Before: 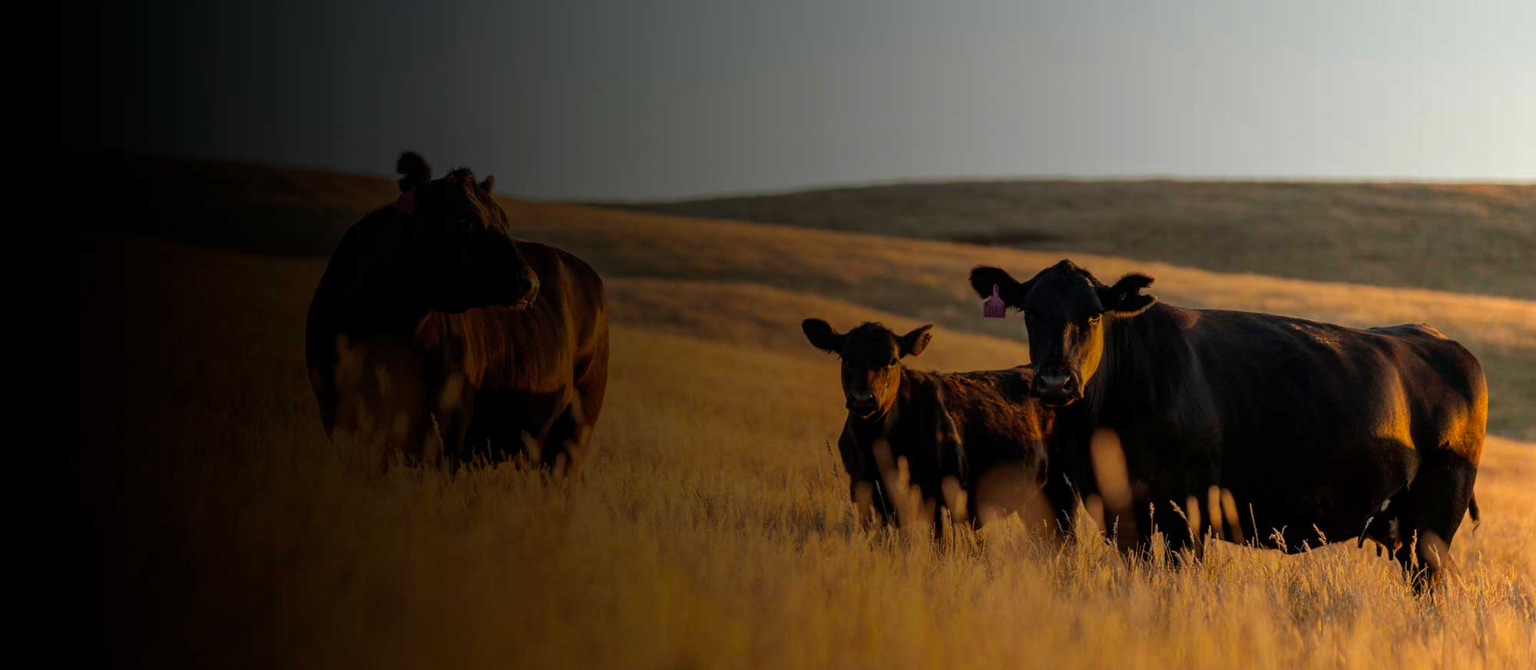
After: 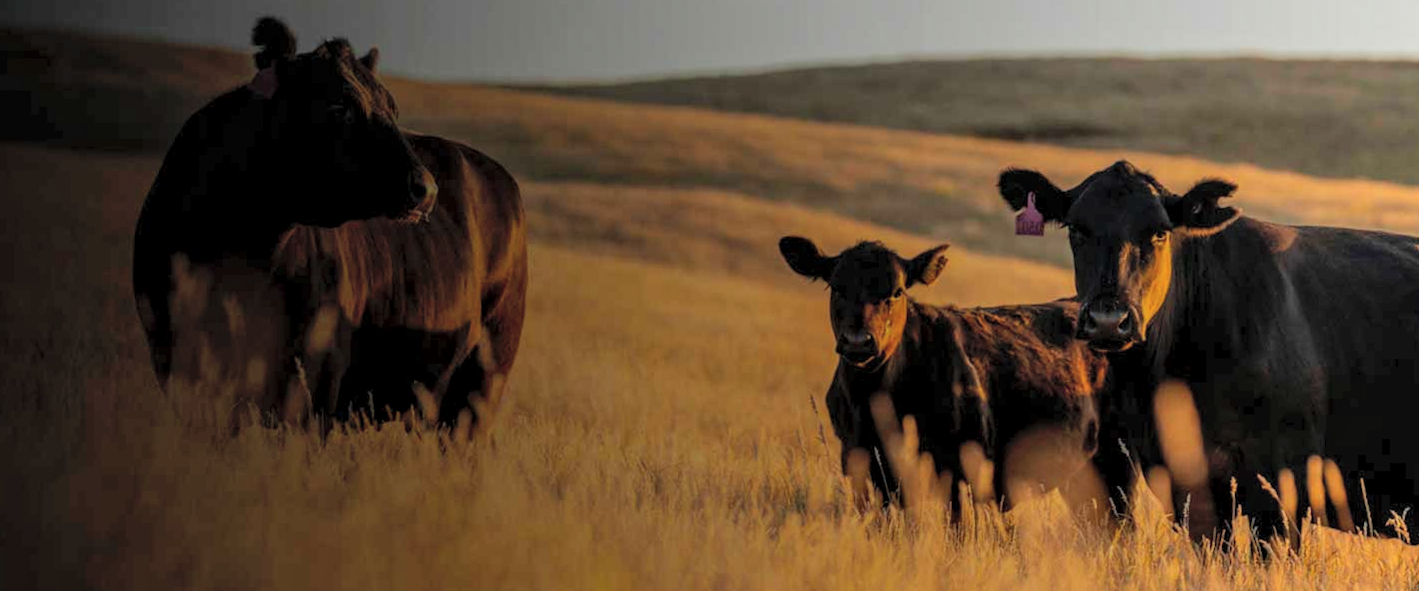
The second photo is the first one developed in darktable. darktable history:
crop and rotate: angle -3.37°, left 9.79%, top 20.73%, right 12.42%, bottom 11.82%
contrast brightness saturation: contrast 0.1, brightness 0.3, saturation 0.14
bloom: size 9%, threshold 100%, strength 7%
rotate and perspective: rotation -3.18°, automatic cropping off
base curve: curves: ch0 [(0, 0) (0.297, 0.298) (1, 1)], preserve colors none
local contrast: on, module defaults
